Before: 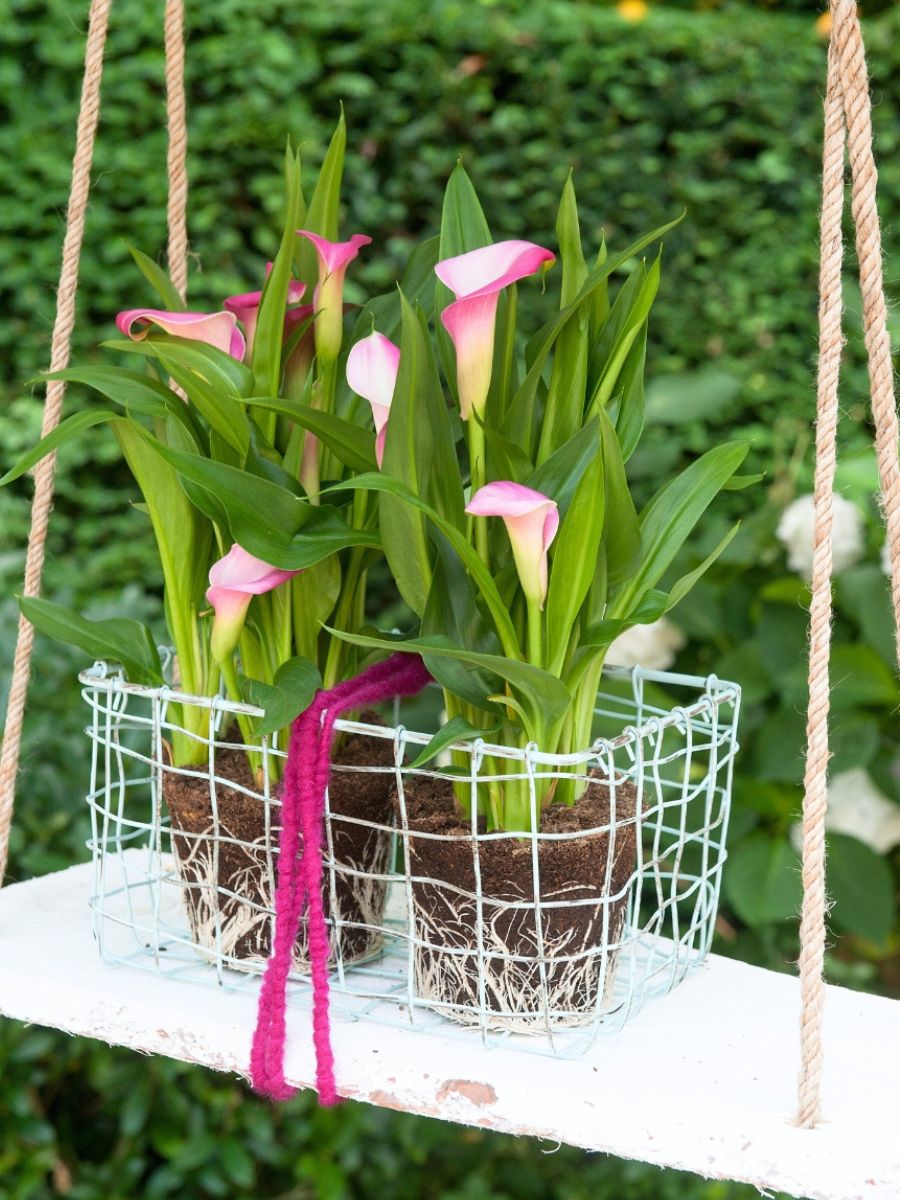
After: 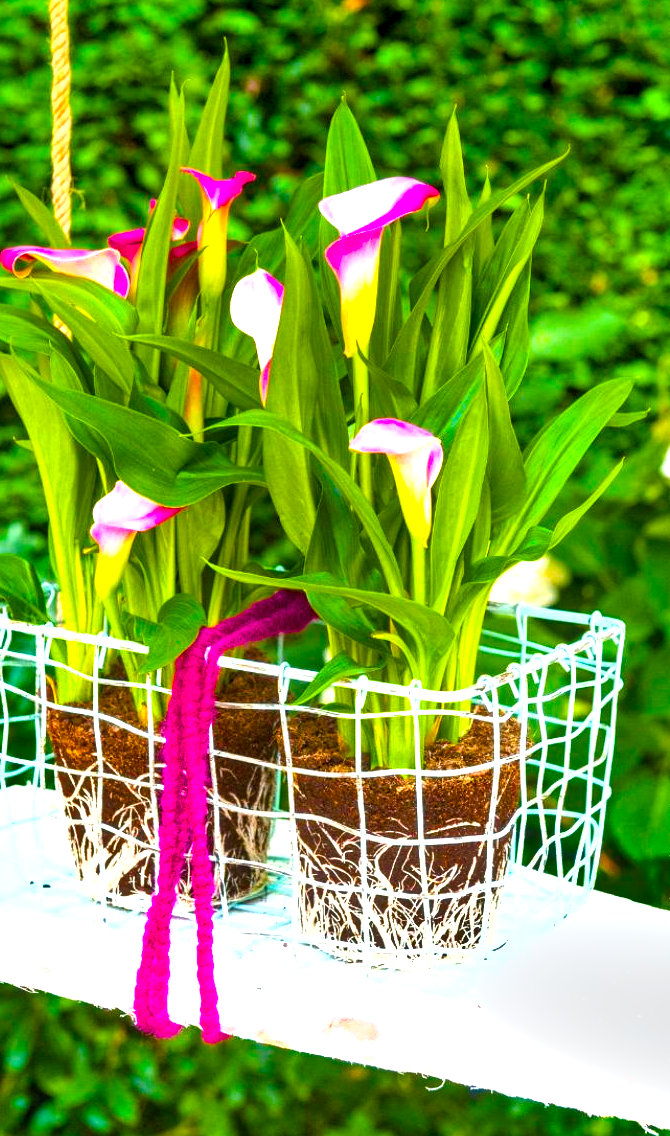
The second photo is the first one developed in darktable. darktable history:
exposure: black level correction 0, exposure 1.103 EV, compensate exposure bias true, compensate highlight preservation false
local contrast: on, module defaults
crop and rotate: left 12.957%, top 5.317%, right 12.568%
color balance rgb: shadows lift › luminance -20.088%, perceptual saturation grading › global saturation 65.46%, perceptual saturation grading › highlights 59.968%, perceptual saturation grading › mid-tones 49.584%, perceptual saturation grading › shadows 49.847%, global vibrance 14.156%
shadows and highlights: low approximation 0.01, soften with gaussian
